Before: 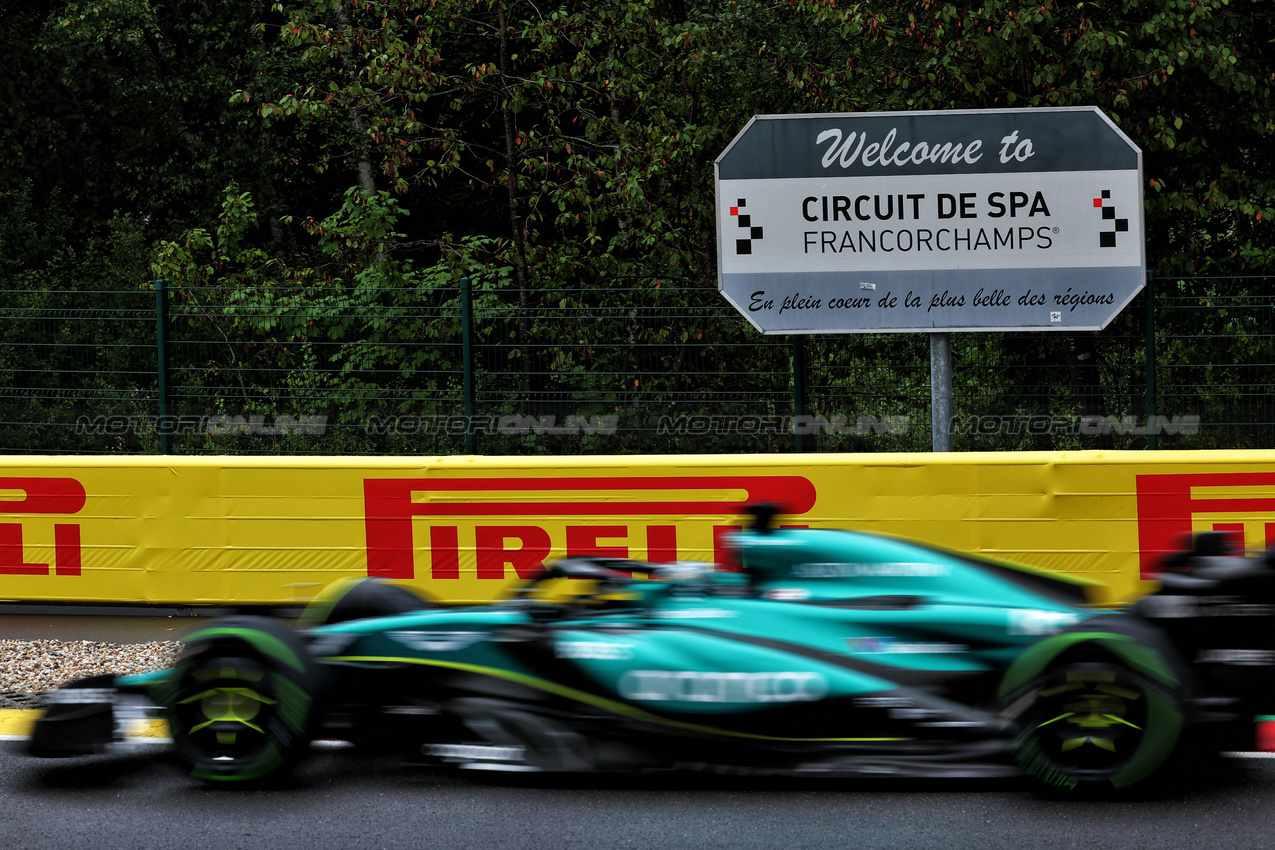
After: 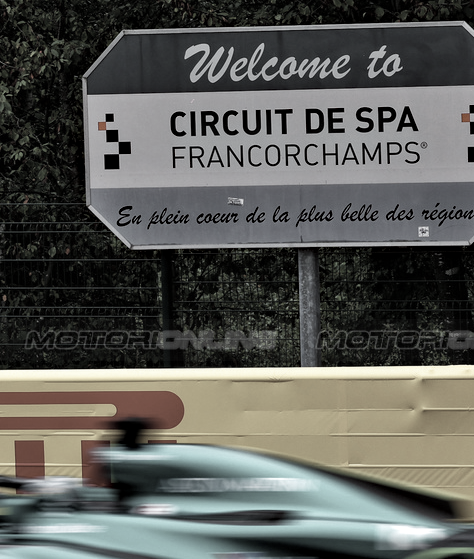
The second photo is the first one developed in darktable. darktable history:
haze removal: compatibility mode true, adaptive false
crop and rotate: left 49.581%, top 10.125%, right 13.17%, bottom 24.035%
color correction: highlights b* -0.057, saturation 0.235
